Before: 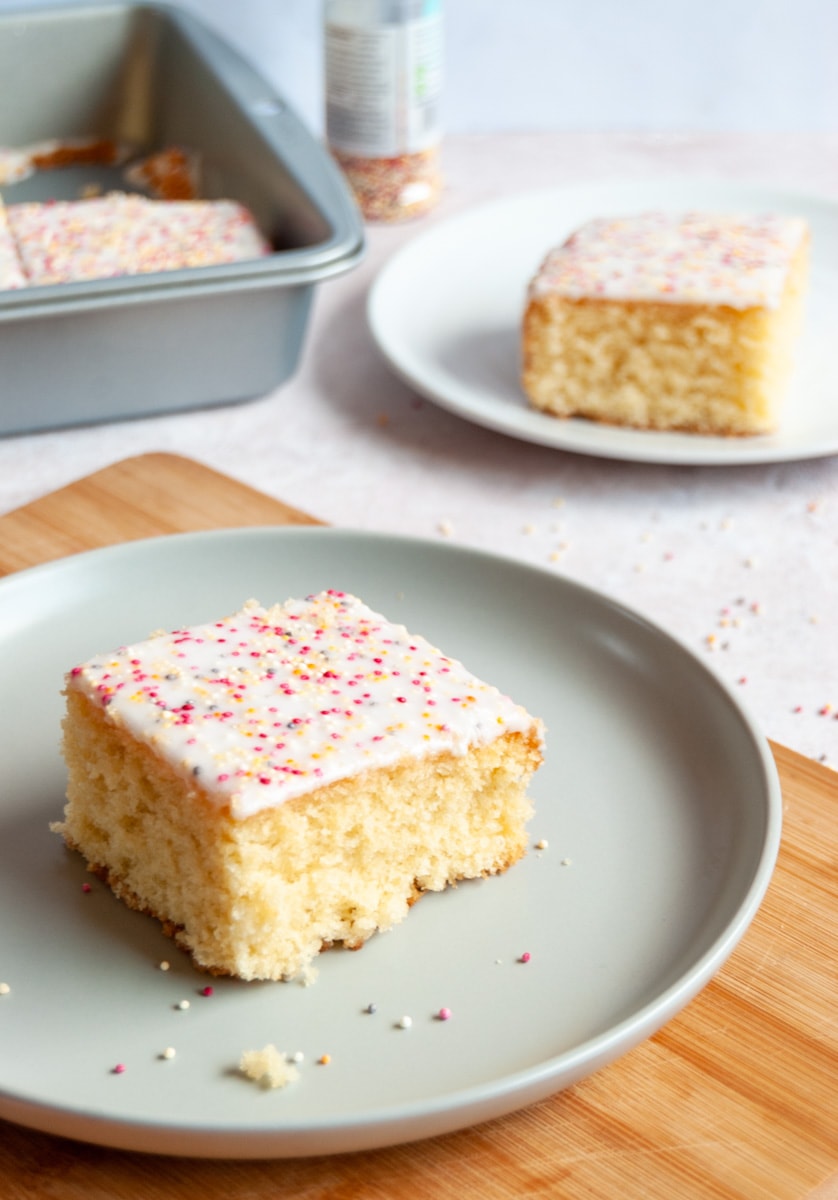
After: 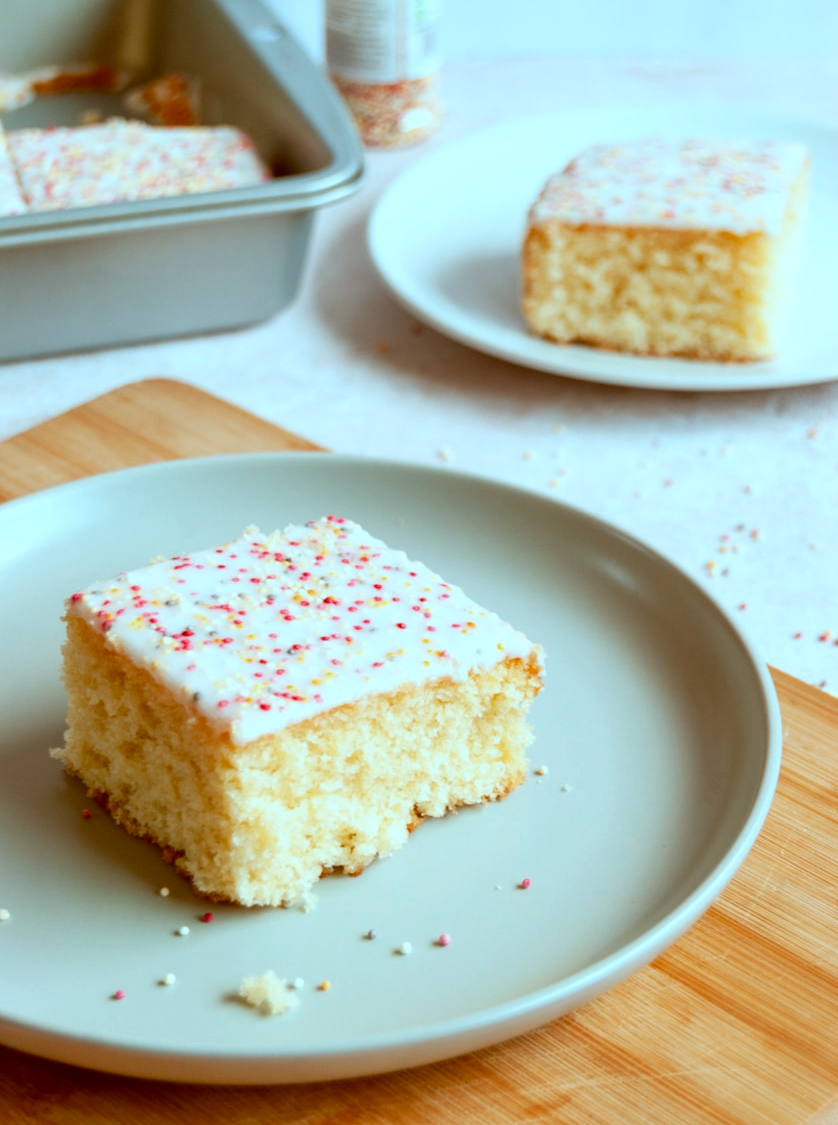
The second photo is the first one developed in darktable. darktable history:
crop and rotate: top 6.25%
color correction: highlights a* -14.62, highlights b* -16.22, shadows a* 10.12, shadows b* 29.4
